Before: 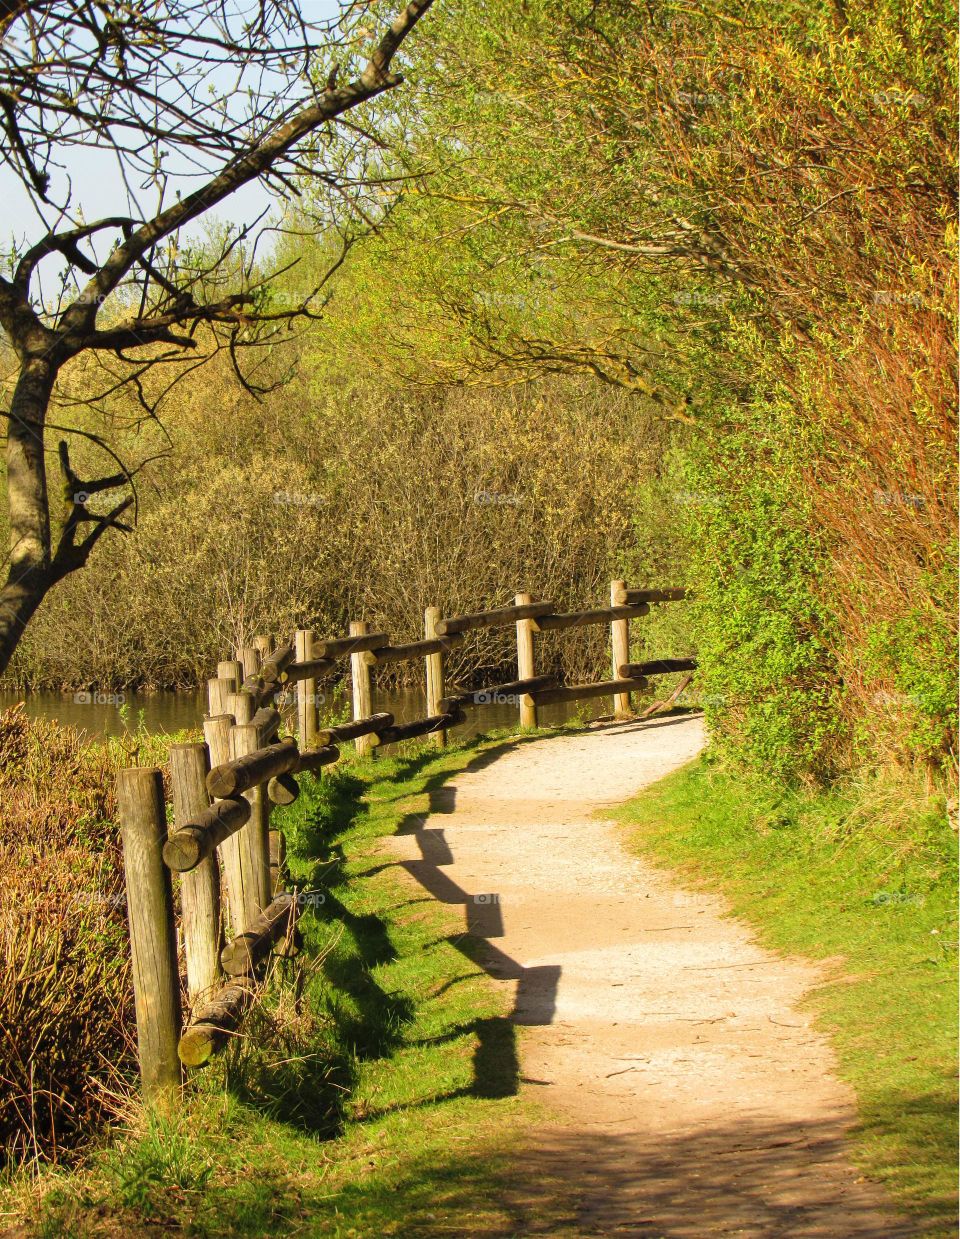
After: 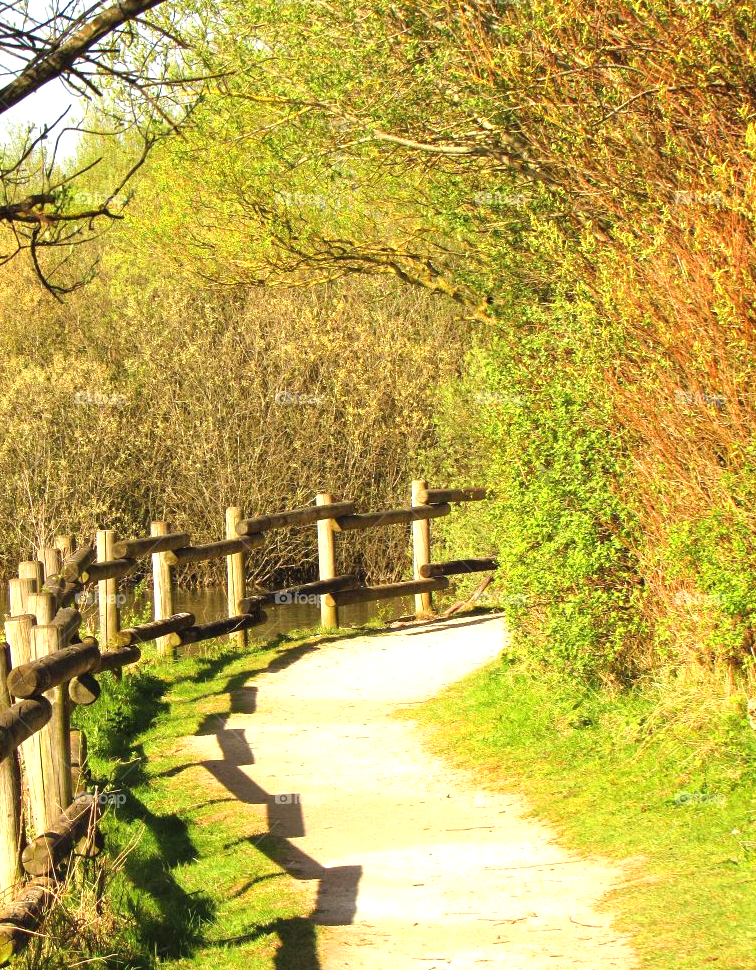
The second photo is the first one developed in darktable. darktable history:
tone equalizer: on, module defaults
crop and rotate: left 20.793%, top 8.076%, right 0.389%, bottom 13.581%
exposure: black level correction 0, exposure 0.699 EV, compensate highlight preservation false
